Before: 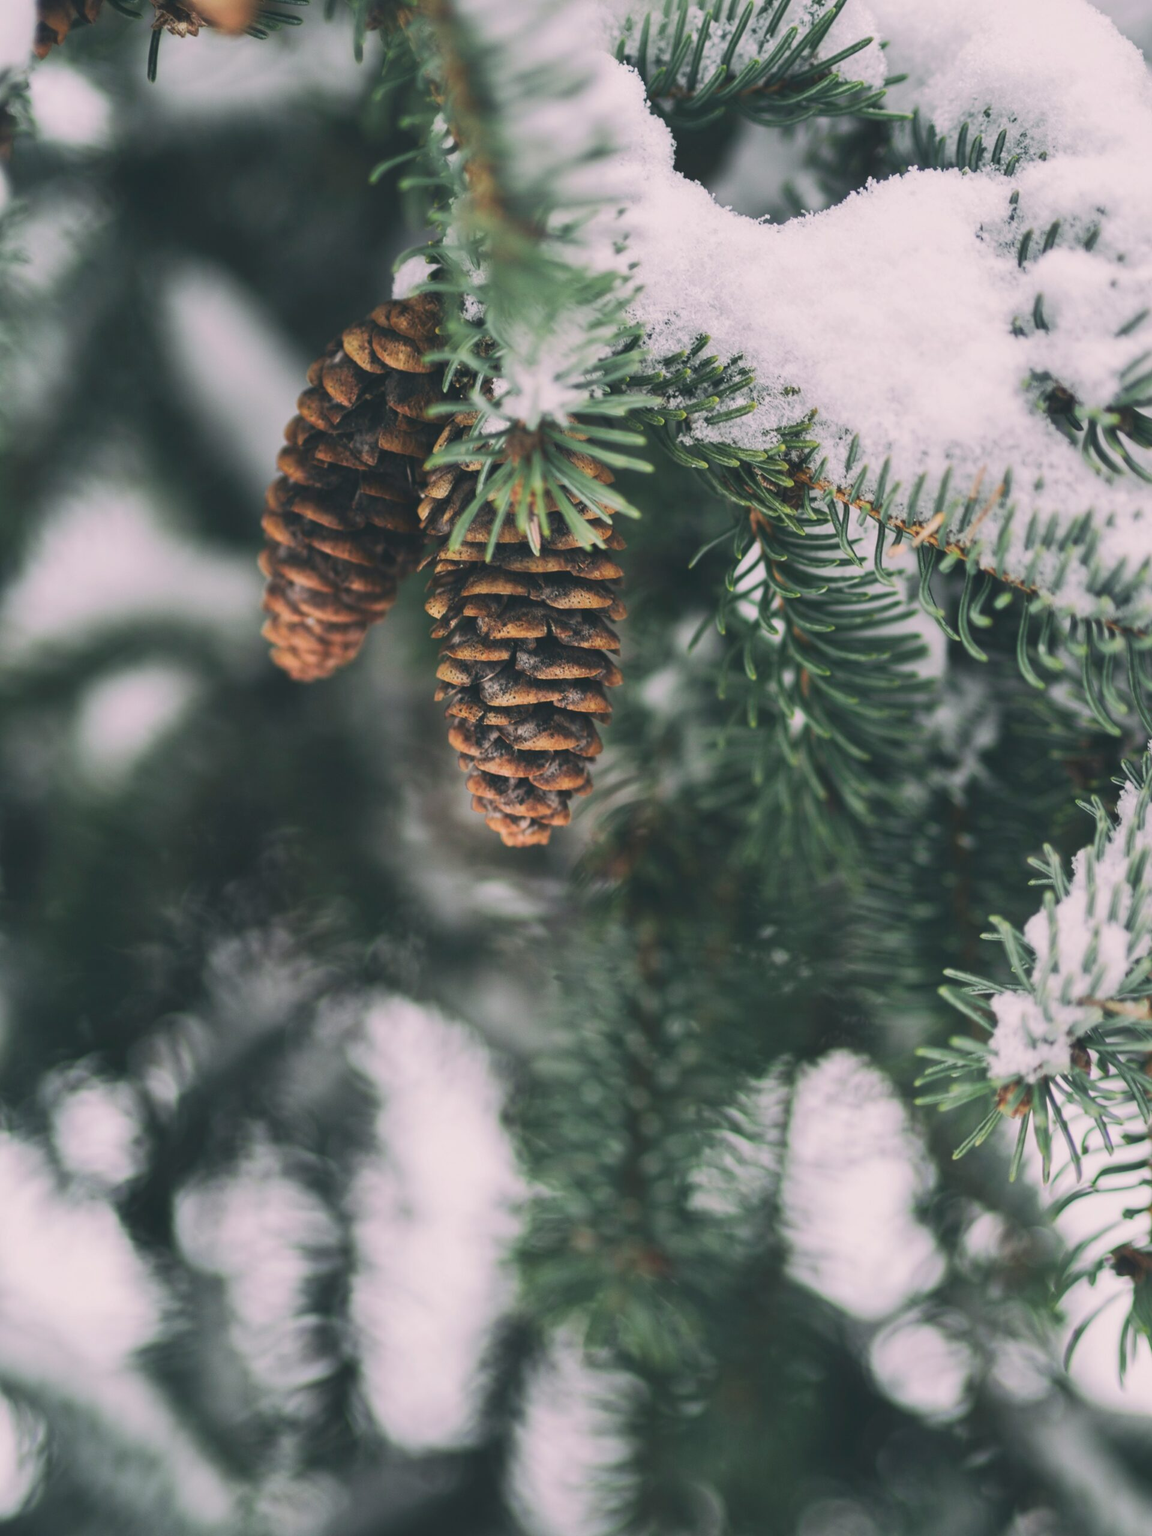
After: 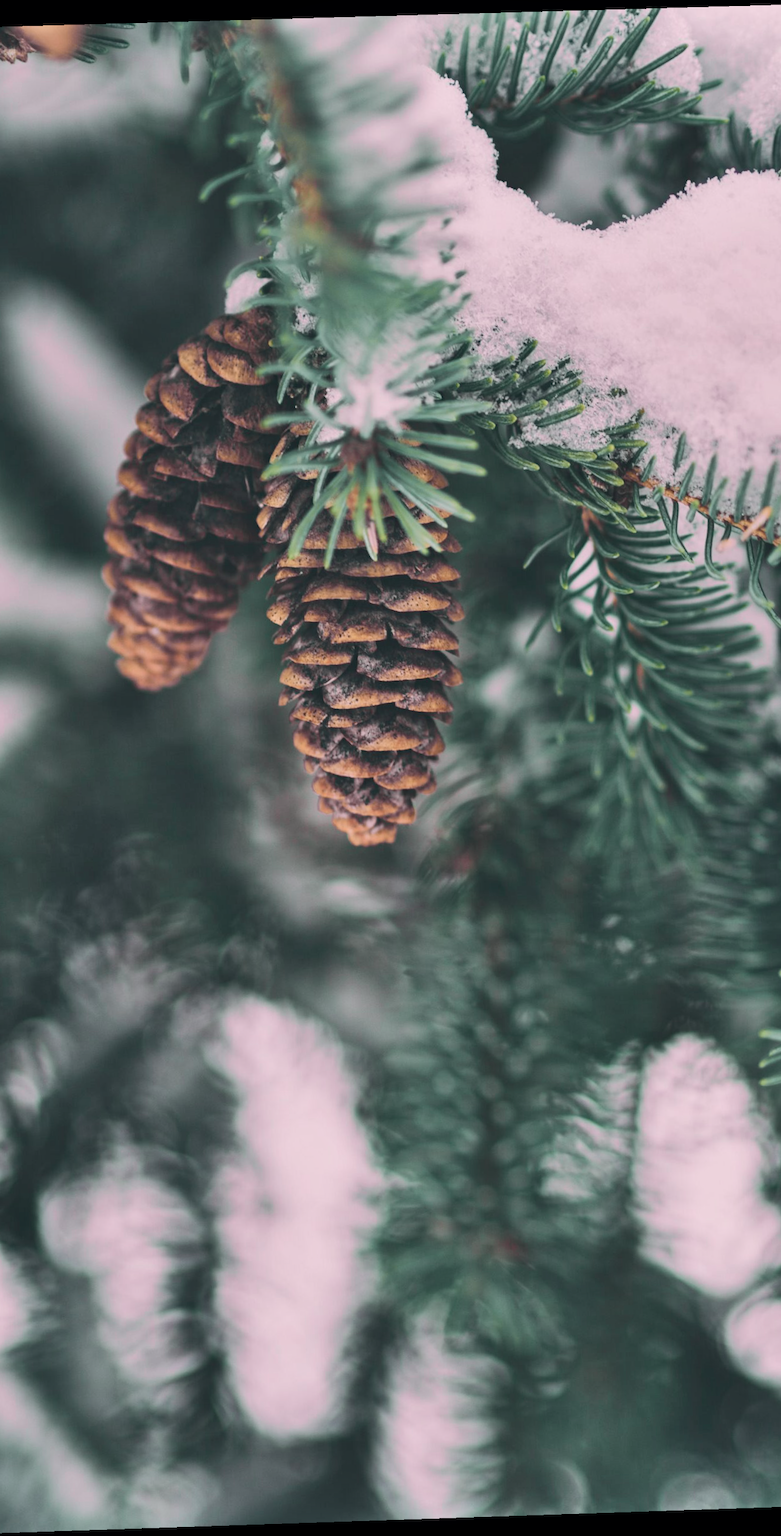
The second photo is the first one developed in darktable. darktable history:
shadows and highlights: soften with gaussian
crop and rotate: left 14.385%, right 18.948%
tone curve: curves: ch0 [(0, 0) (0.822, 0.825) (0.994, 0.955)]; ch1 [(0, 0) (0.226, 0.261) (0.383, 0.397) (0.46, 0.46) (0.498, 0.501) (0.524, 0.543) (0.578, 0.575) (1, 1)]; ch2 [(0, 0) (0.438, 0.456) (0.5, 0.495) (0.547, 0.515) (0.597, 0.58) (0.629, 0.603) (1, 1)], color space Lab, independent channels, preserve colors none
haze removal: strength 0.1, compatibility mode true, adaptive false
rotate and perspective: rotation -1.77°, lens shift (horizontal) 0.004, automatic cropping off
